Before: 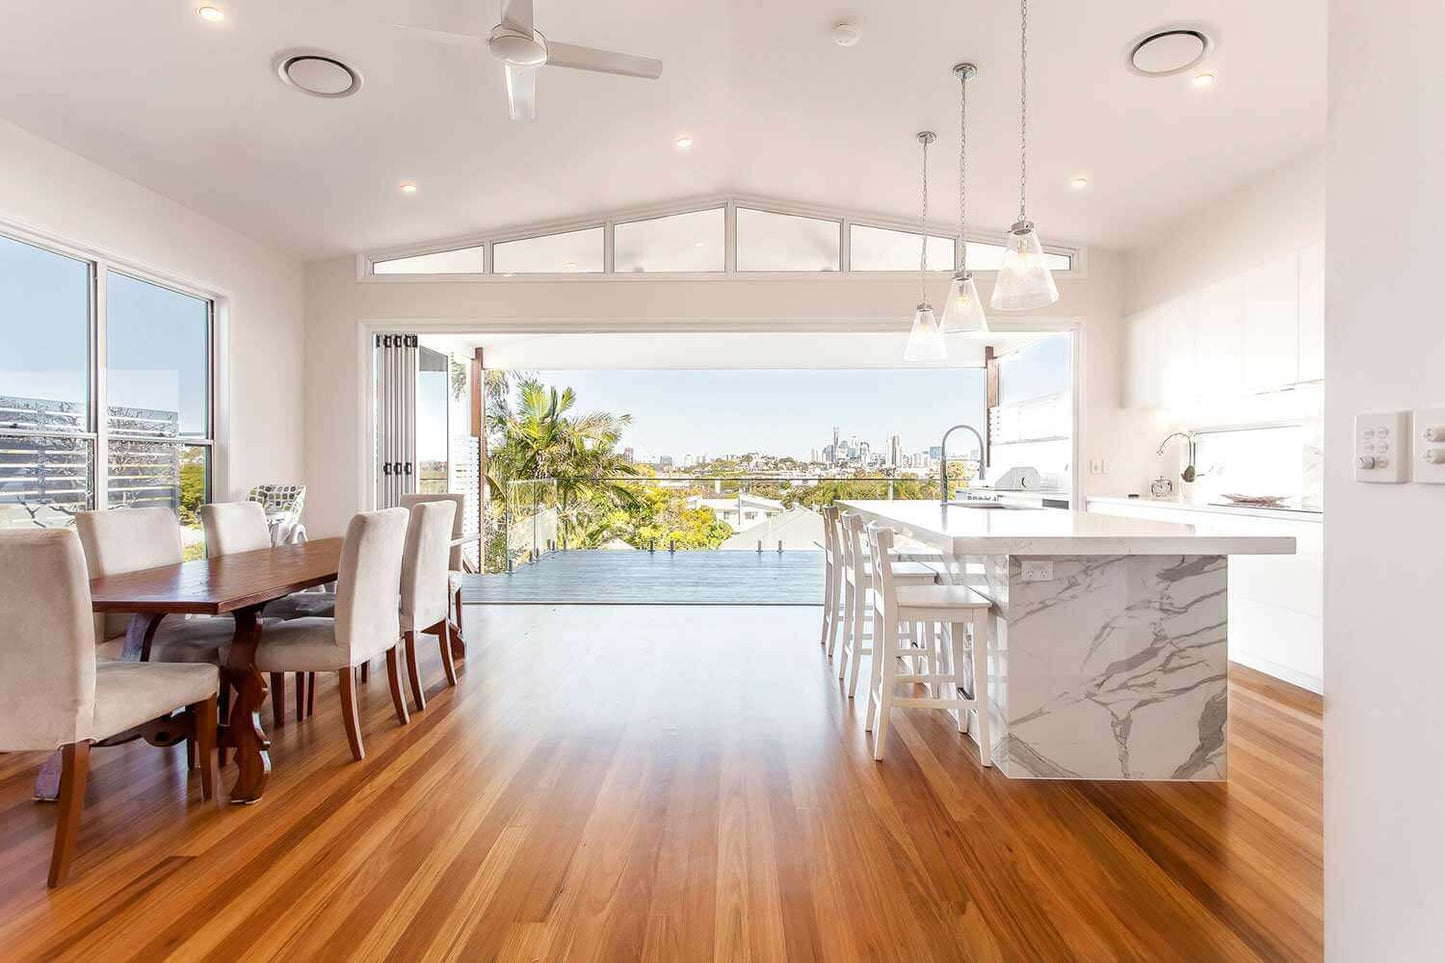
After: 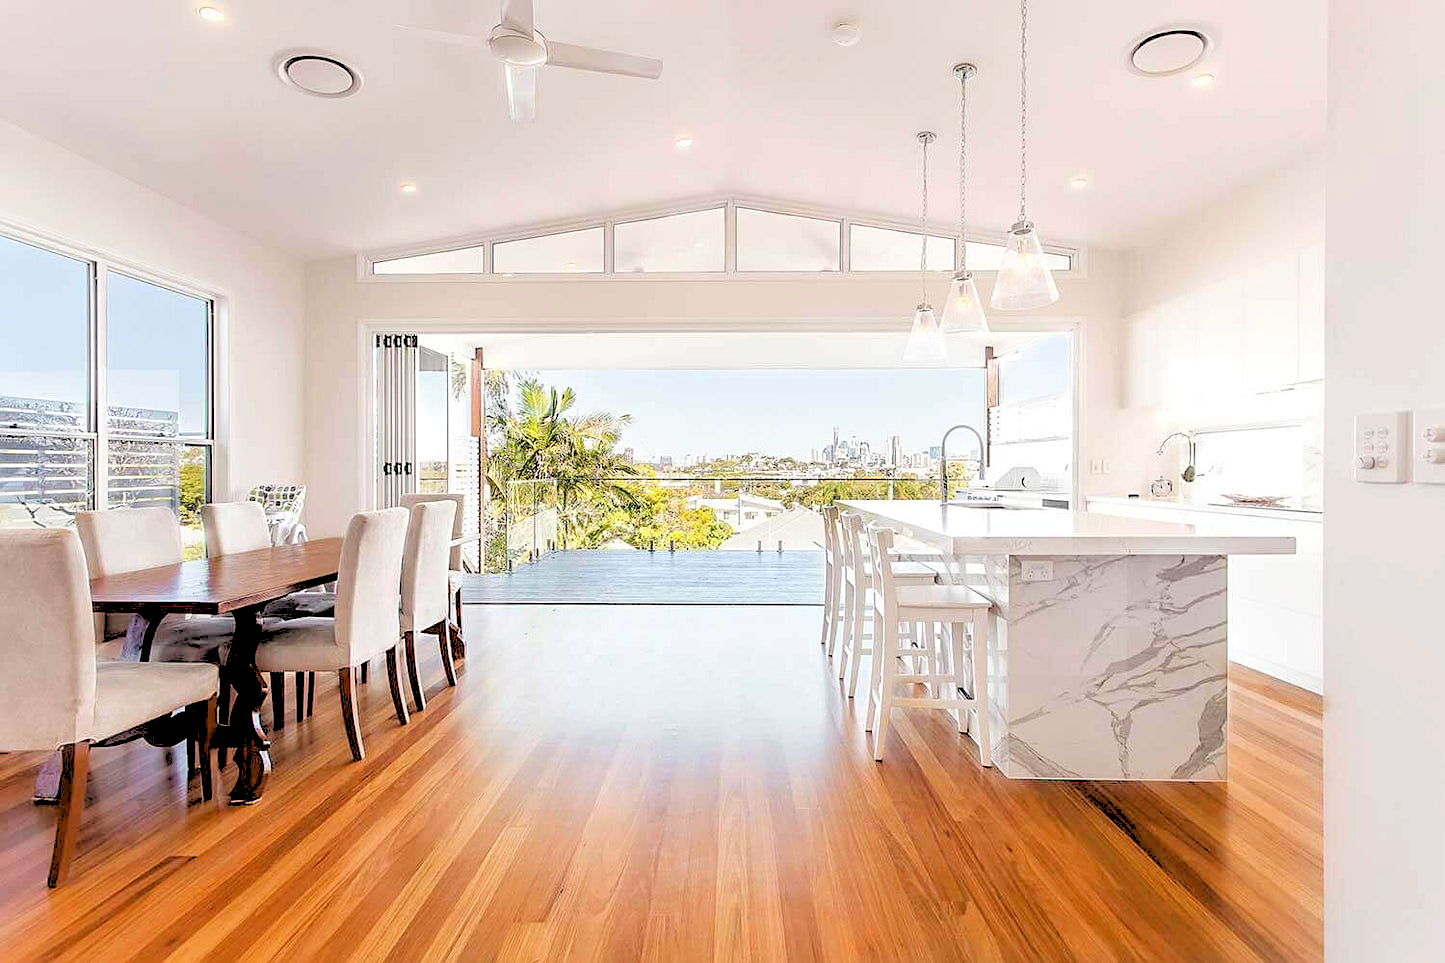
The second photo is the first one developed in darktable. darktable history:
sharpen: on, module defaults
rgb levels: levels [[0.027, 0.429, 0.996], [0, 0.5, 1], [0, 0.5, 1]]
